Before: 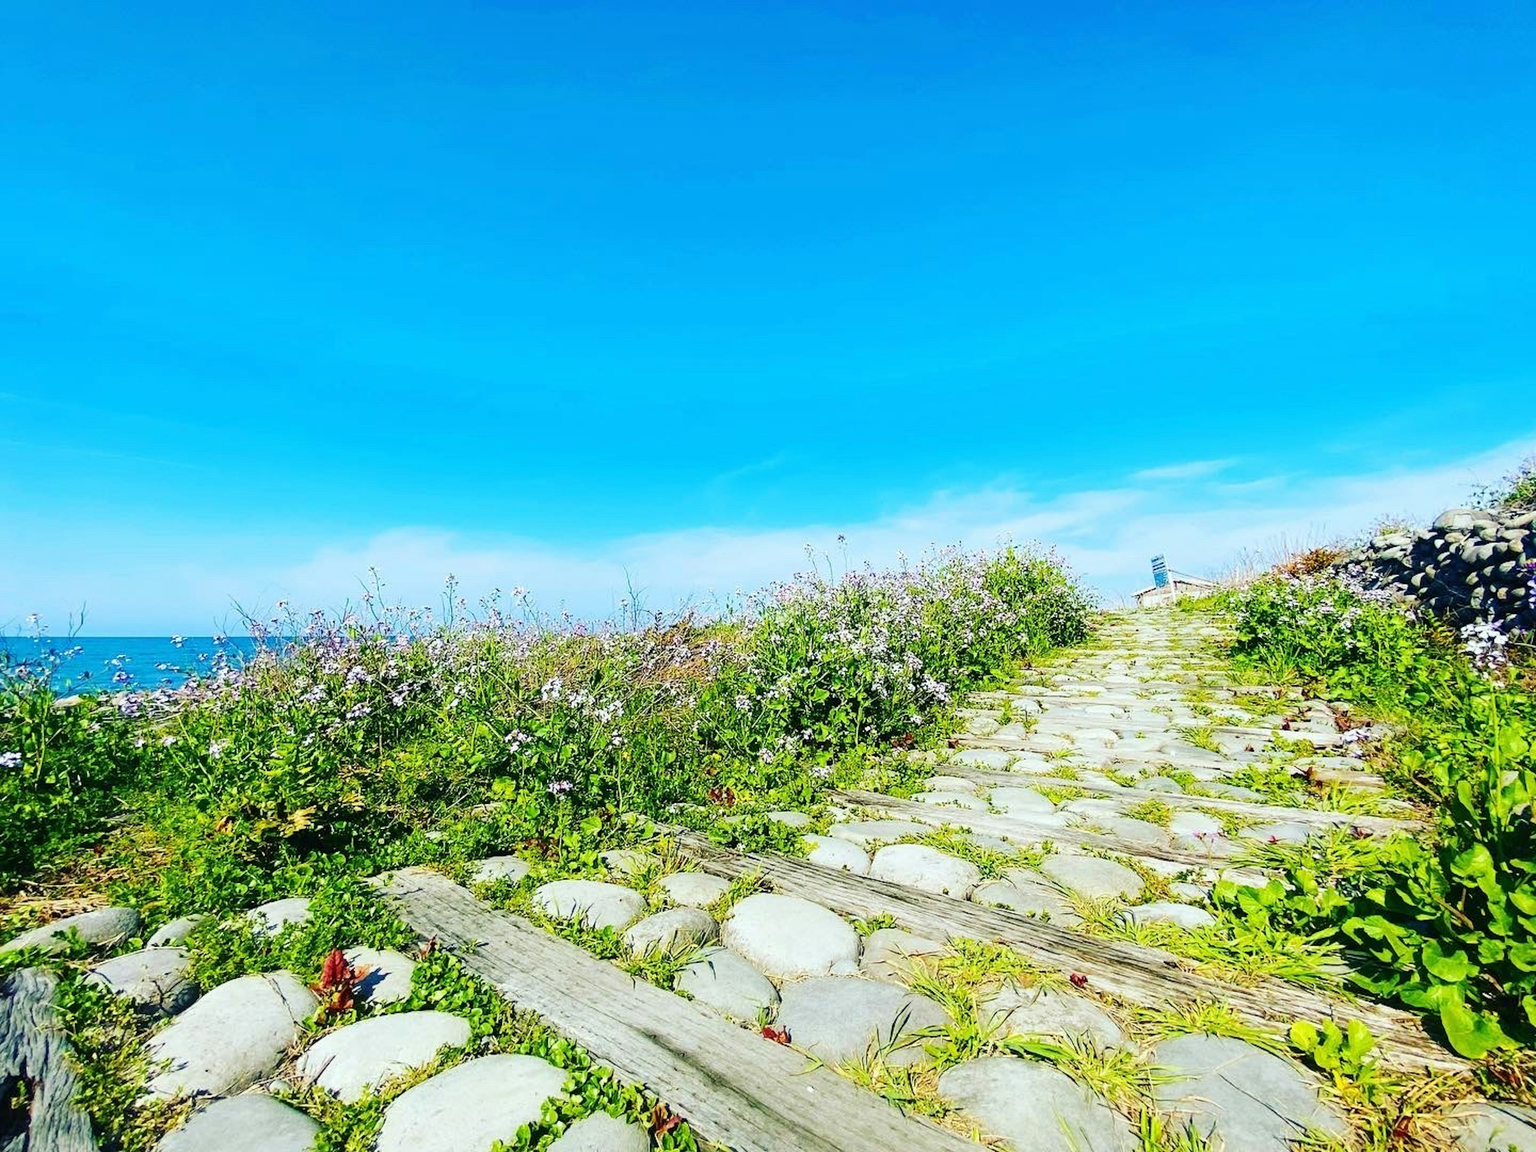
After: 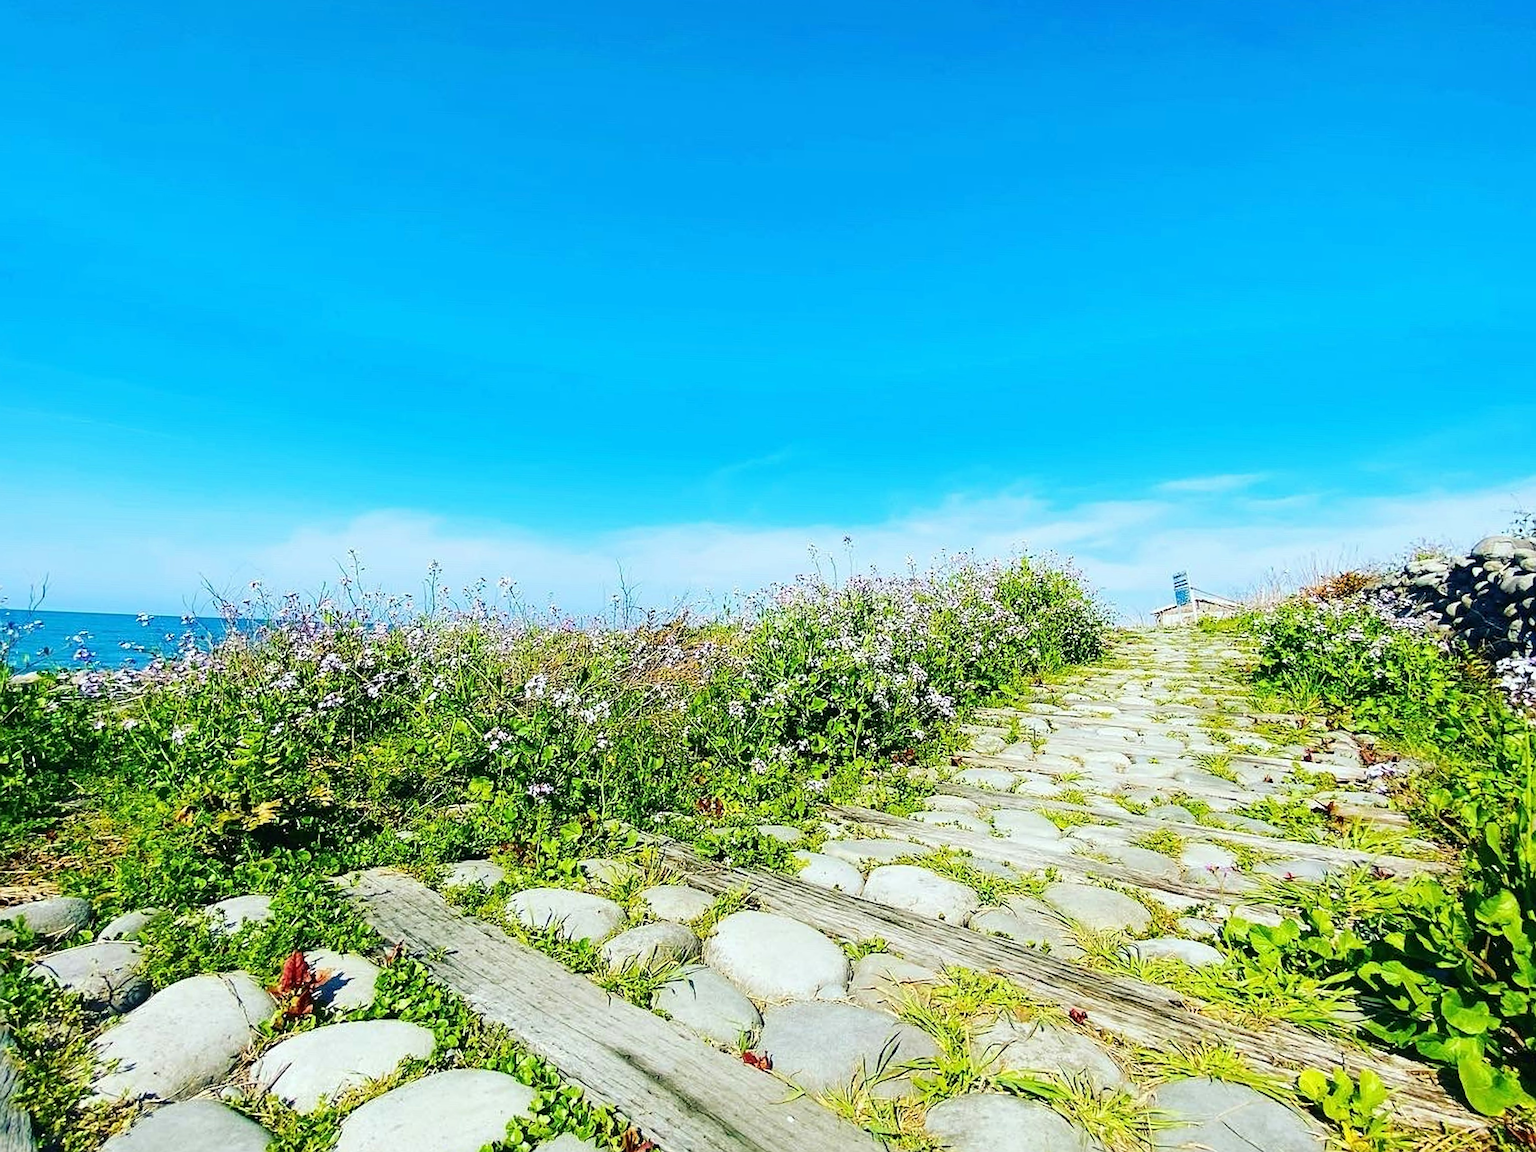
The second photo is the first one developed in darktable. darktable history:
crop and rotate: angle -2.38°
sharpen: on, module defaults
